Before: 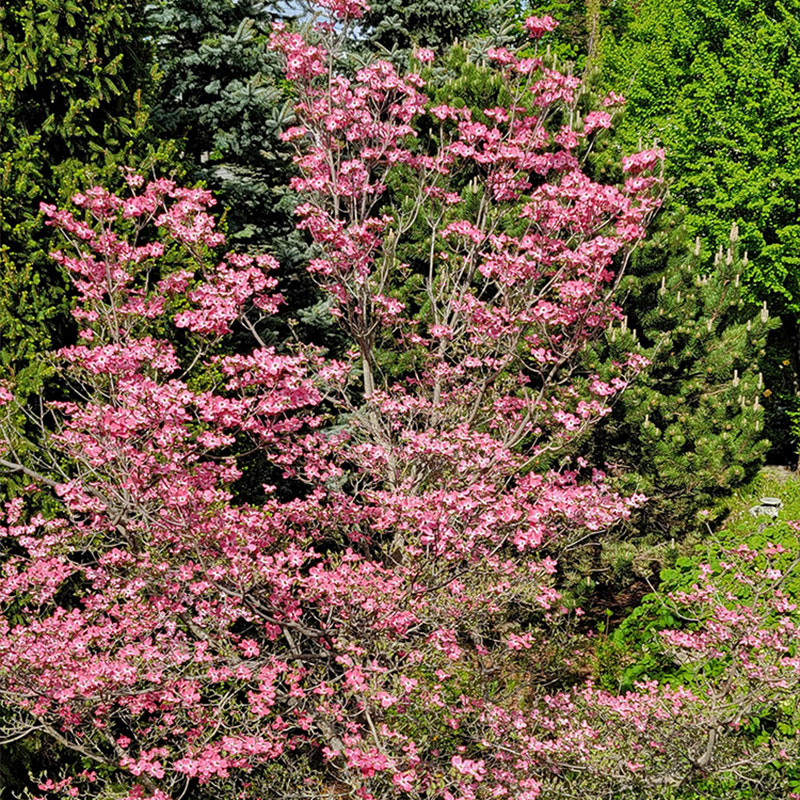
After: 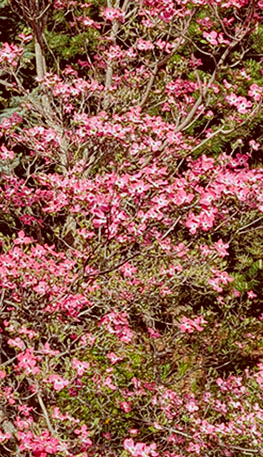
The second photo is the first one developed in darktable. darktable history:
haze removal: compatibility mode true, adaptive false
crop: left 41.092%, top 39.672%, right 25.961%, bottom 3.114%
color correction: highlights a* -7.09, highlights b* -0.194, shadows a* 20.35, shadows b* 12.22
